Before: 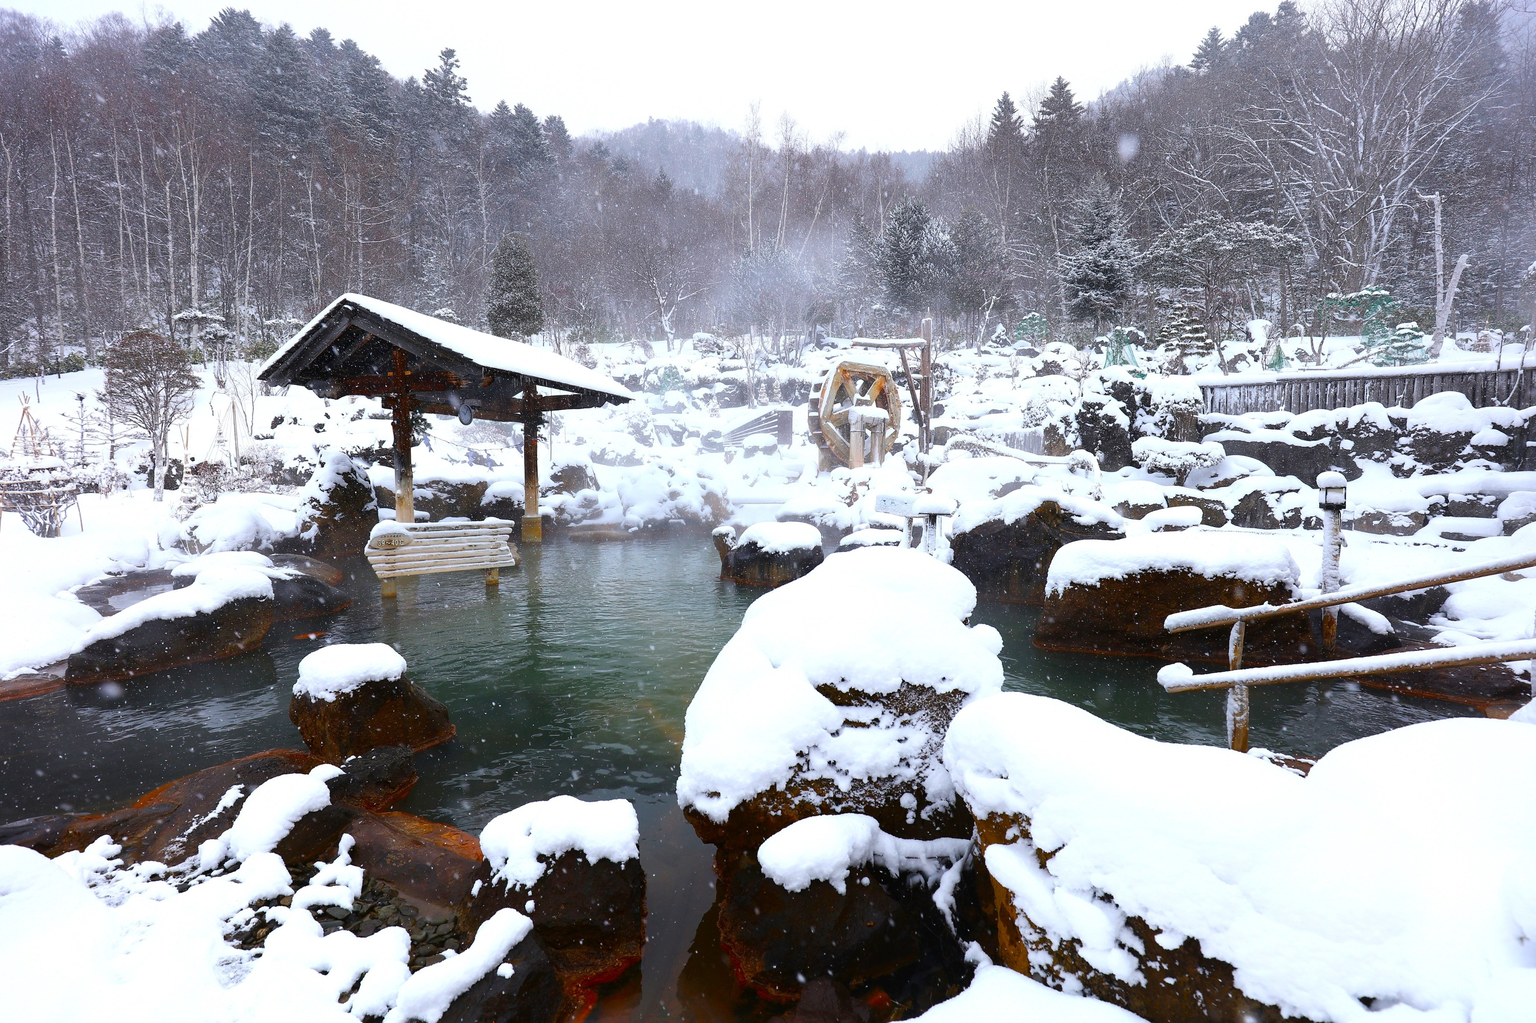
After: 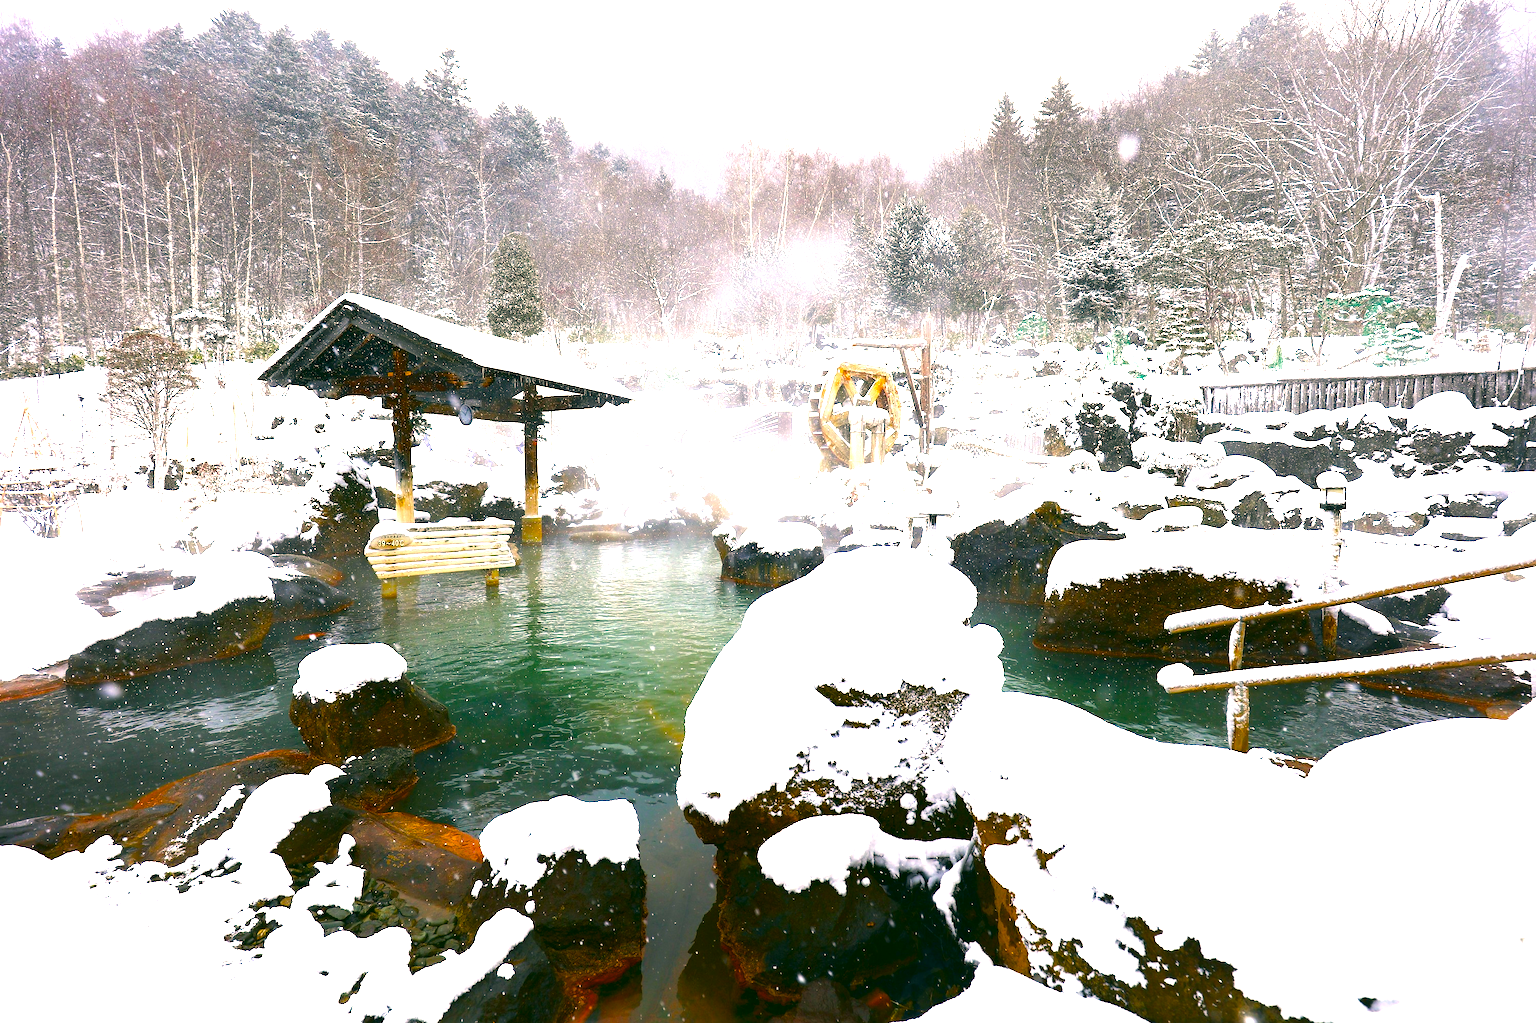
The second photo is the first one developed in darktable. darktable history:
color balance rgb: linear chroma grading › shadows -29.391%, linear chroma grading › global chroma 35.392%, perceptual saturation grading › global saturation 0.799%, perceptual saturation grading › highlights -17.925%, perceptual saturation grading › mid-tones 32.716%, perceptual saturation grading › shadows 50.423%, perceptual brilliance grading › global brilliance 30.702%
exposure: black level correction 0, exposure 0.301 EV, compensate highlight preservation false
color correction: highlights a* 4.94, highlights b* 23.62, shadows a* -16.37, shadows b* 3.85
